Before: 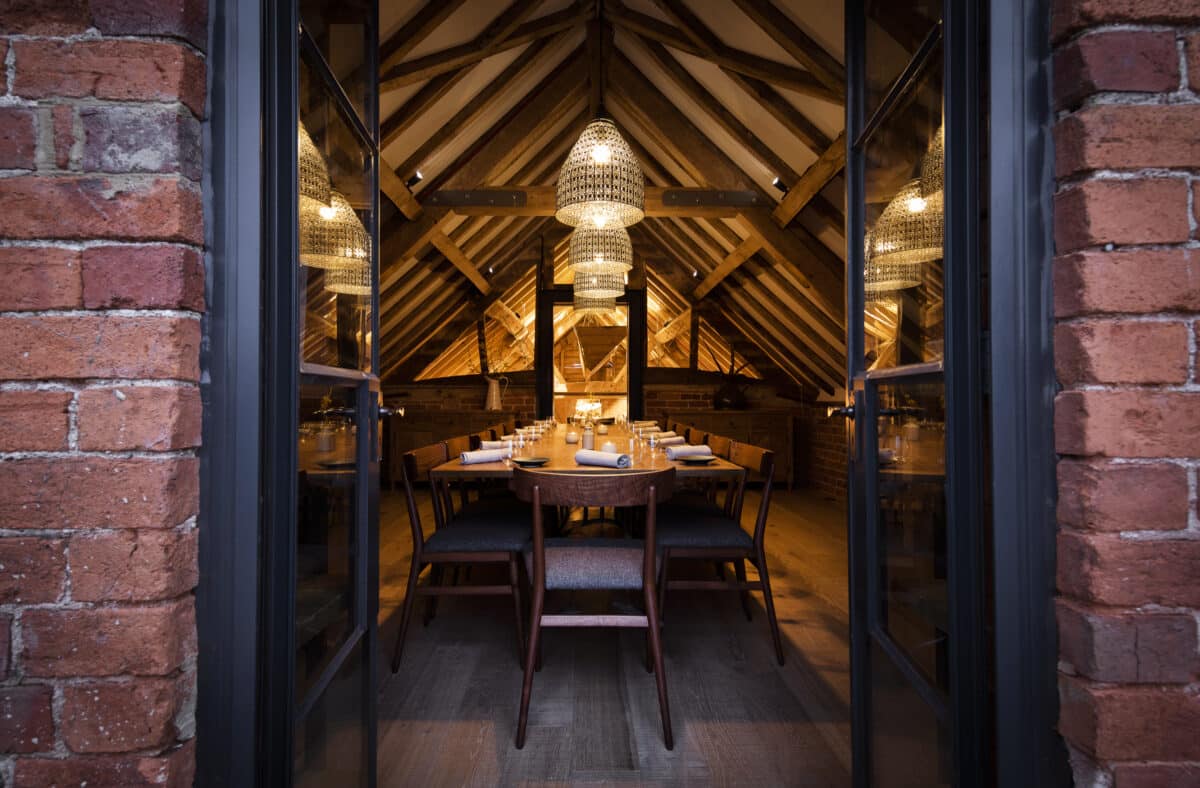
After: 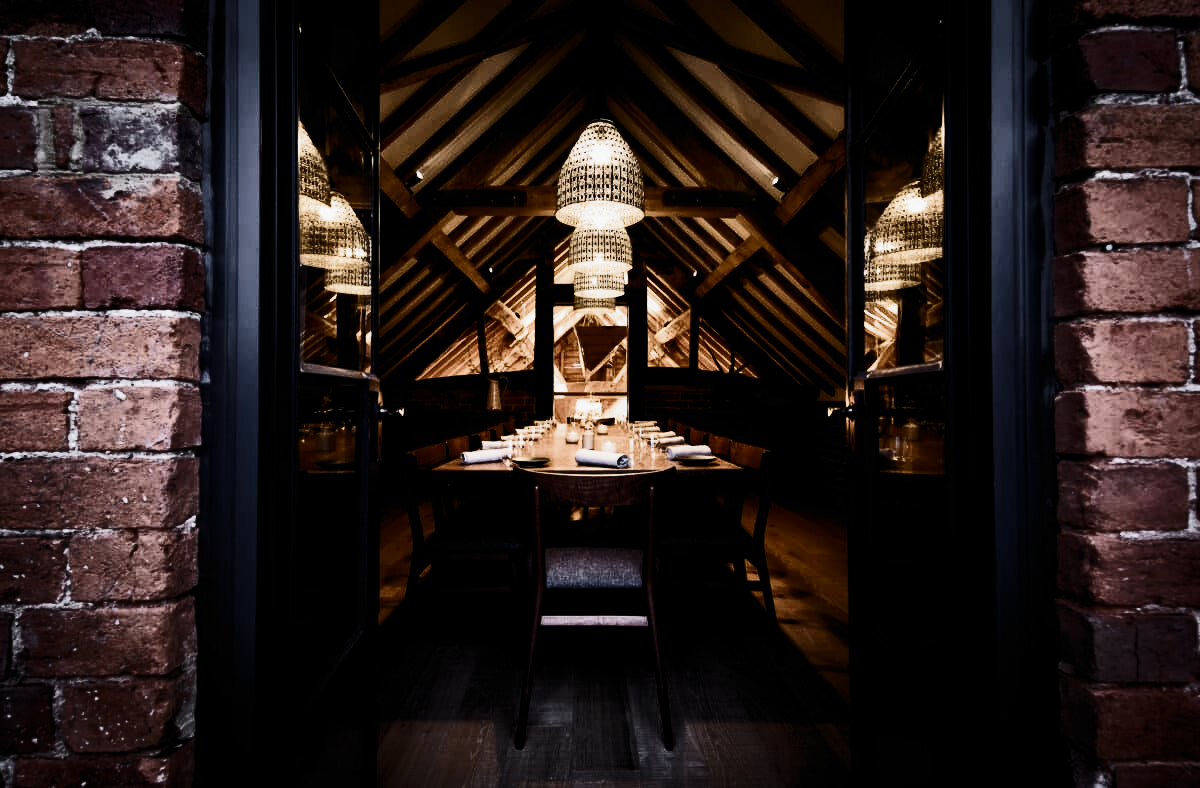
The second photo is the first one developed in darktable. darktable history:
filmic rgb: black relative exposure -5.02 EV, white relative exposure 3.99 EV, hardness 2.9, contrast 1.298, highlights saturation mix -30.34%, add noise in highlights 0.002, preserve chrominance max RGB, color science v3 (2019), use custom middle-gray values true, contrast in highlights soft
exposure: exposure -0.154 EV, compensate exposure bias true, compensate highlight preservation false
contrast brightness saturation: contrast 0.507, saturation -0.091
